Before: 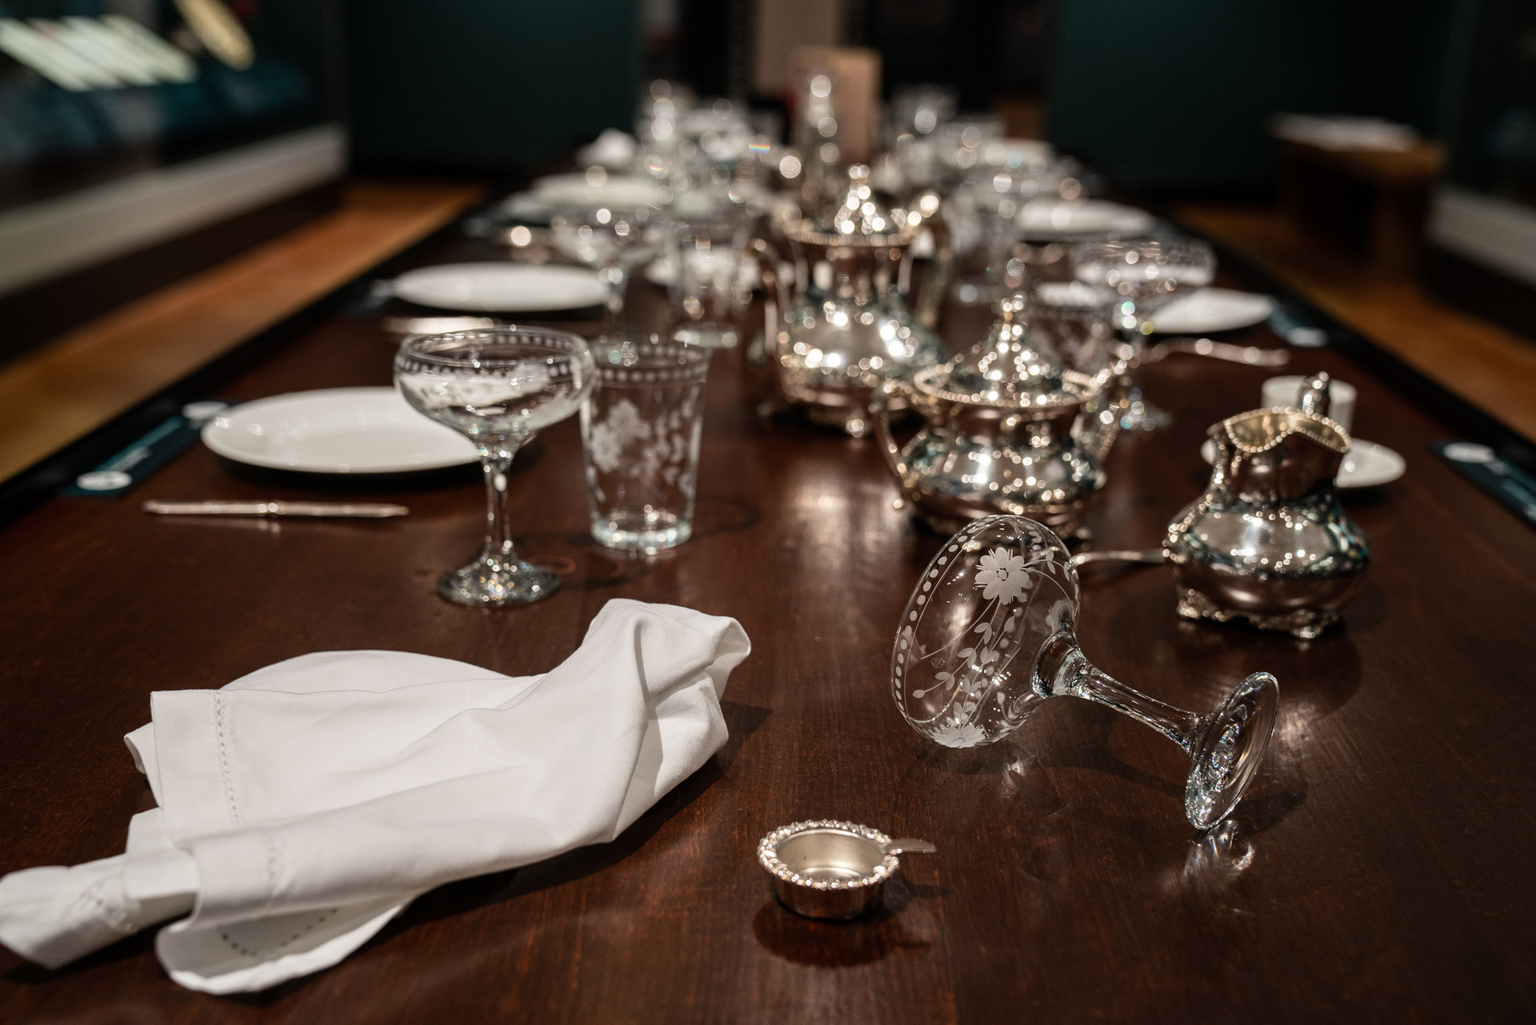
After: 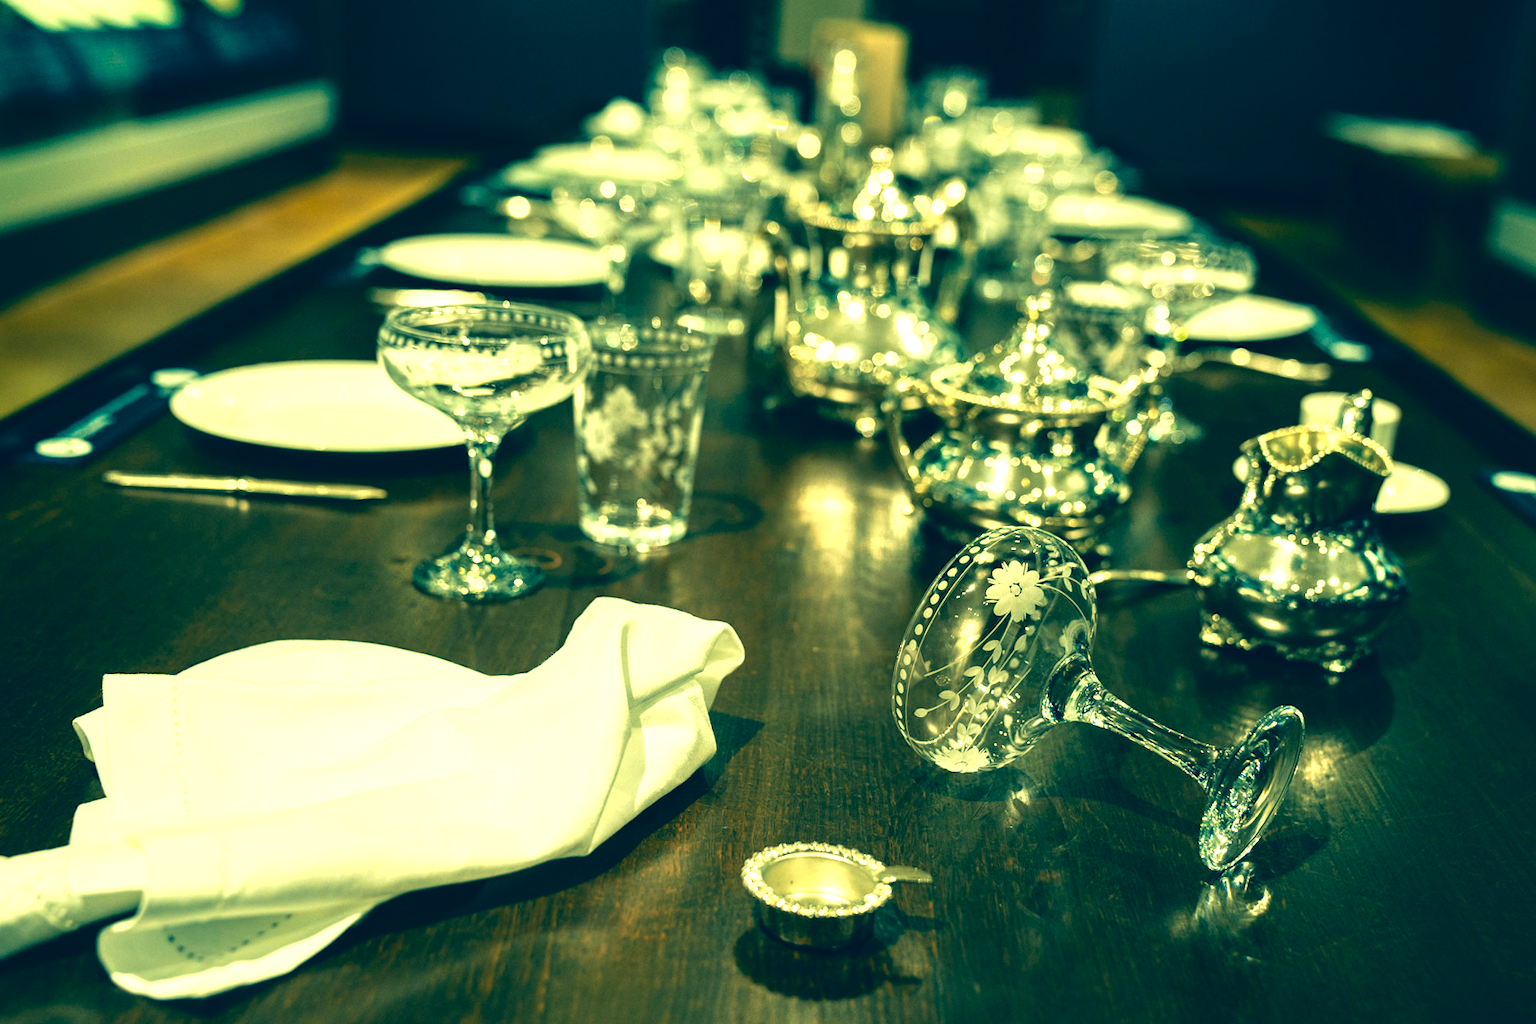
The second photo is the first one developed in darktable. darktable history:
tone equalizer: -8 EV -0.452 EV, -7 EV -0.36 EV, -6 EV -0.368 EV, -5 EV -0.225 EV, -3 EV 0.212 EV, -2 EV 0.335 EV, -1 EV 0.415 EV, +0 EV 0.438 EV
velvia: on, module defaults
crop and rotate: angle -2.53°
color correction: highlights a* -15.5, highlights b* 39.54, shadows a* -39.61, shadows b* -25.9
exposure: black level correction 0, exposure 1 EV, compensate exposure bias true, compensate highlight preservation false
